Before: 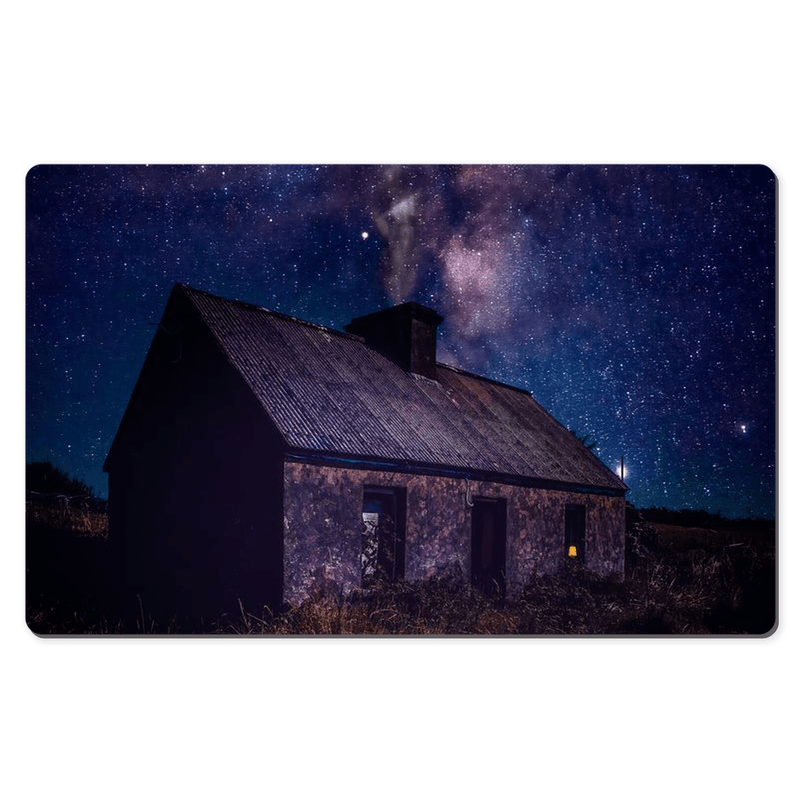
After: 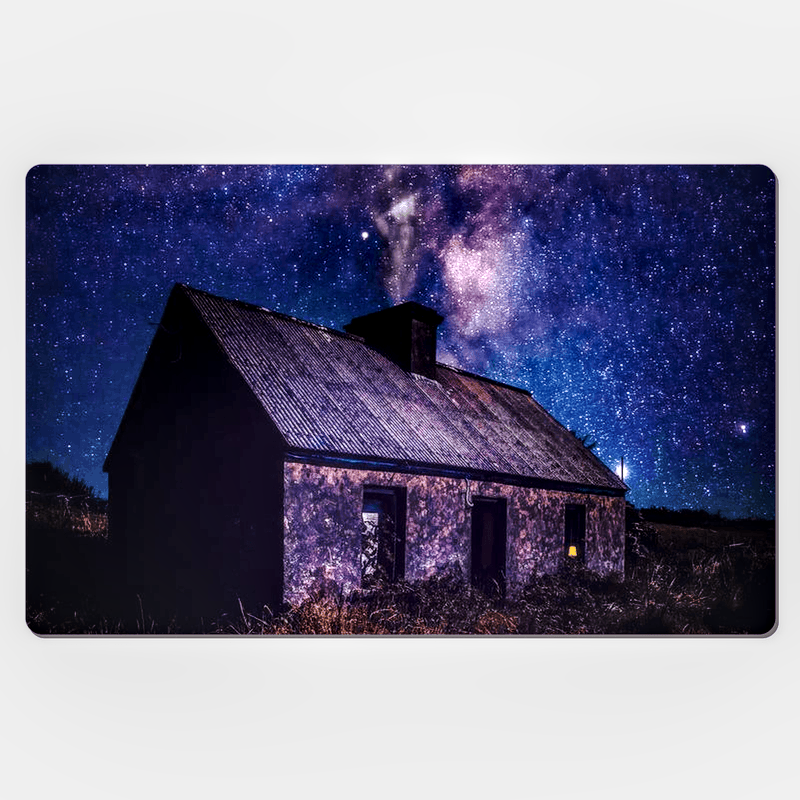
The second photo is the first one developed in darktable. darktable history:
shadows and highlights: shadows 24.93, white point adjustment -3.04, highlights -29.79
base curve: curves: ch0 [(0, 0) (0.028, 0.03) (0.121, 0.232) (0.46, 0.748) (0.859, 0.968) (1, 1)], preserve colors none
local contrast: highlights 60%, shadows 62%, detail 160%
